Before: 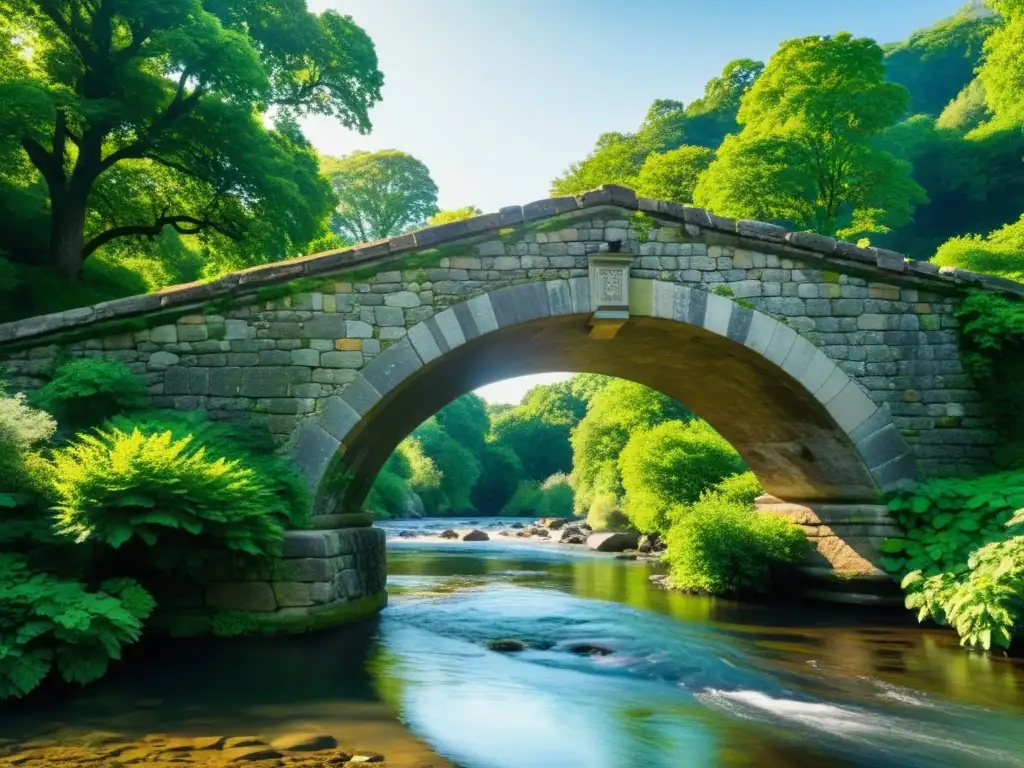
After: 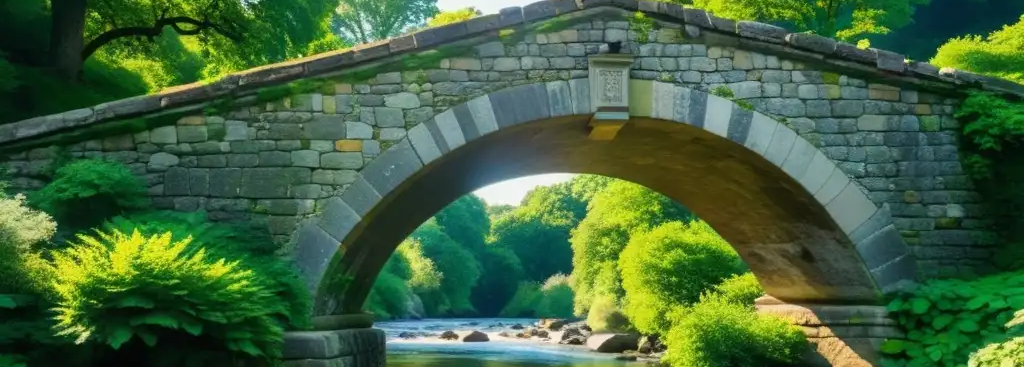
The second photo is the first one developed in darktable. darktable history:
crop and rotate: top 25.961%, bottom 26.188%
